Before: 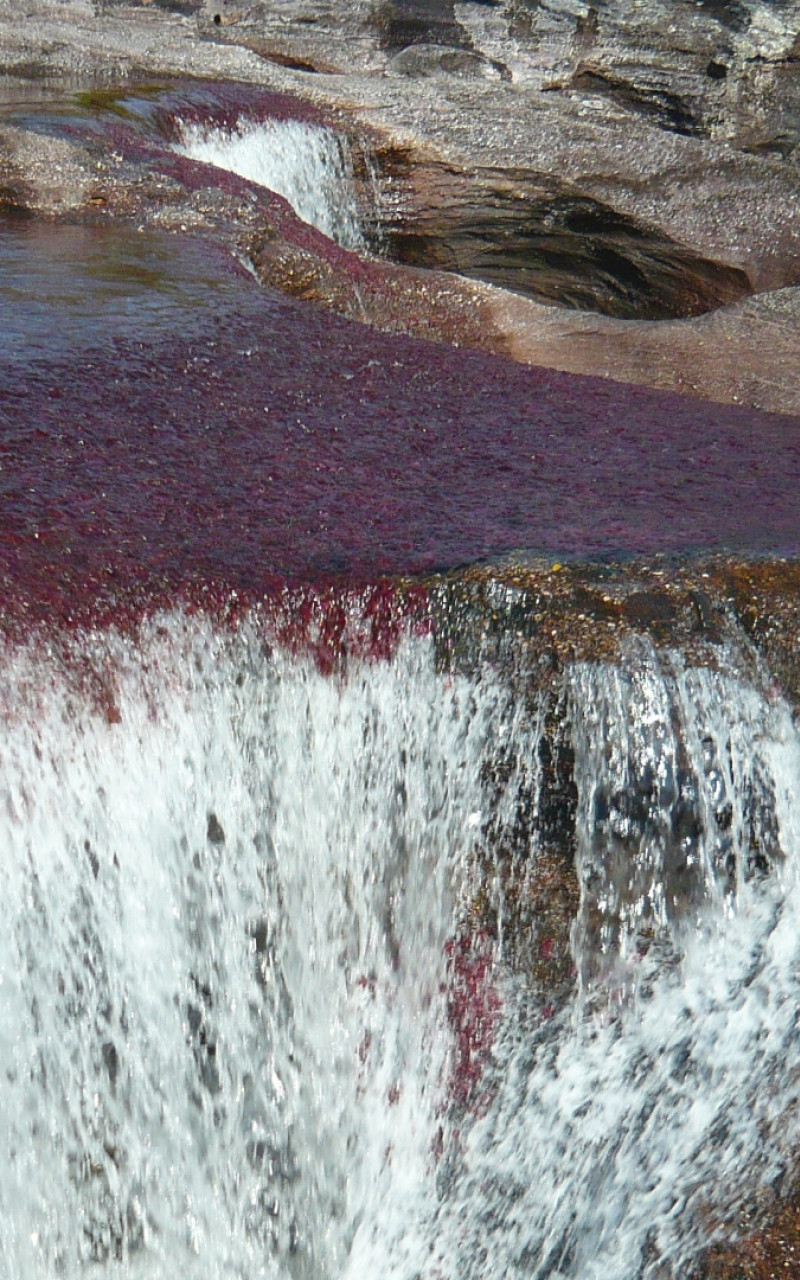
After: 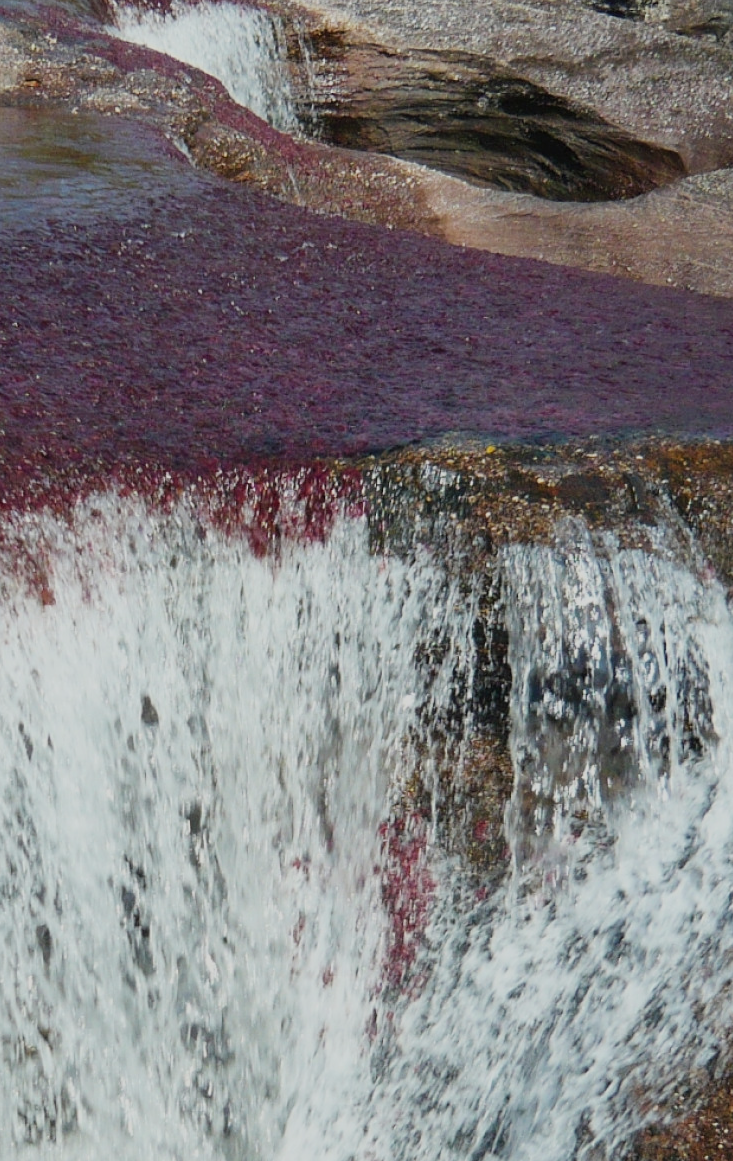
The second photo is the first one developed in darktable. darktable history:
crop and rotate: left 8.262%, top 9.226%
filmic rgb: black relative exposure -16 EV, white relative exposure 4.97 EV, hardness 6.25
